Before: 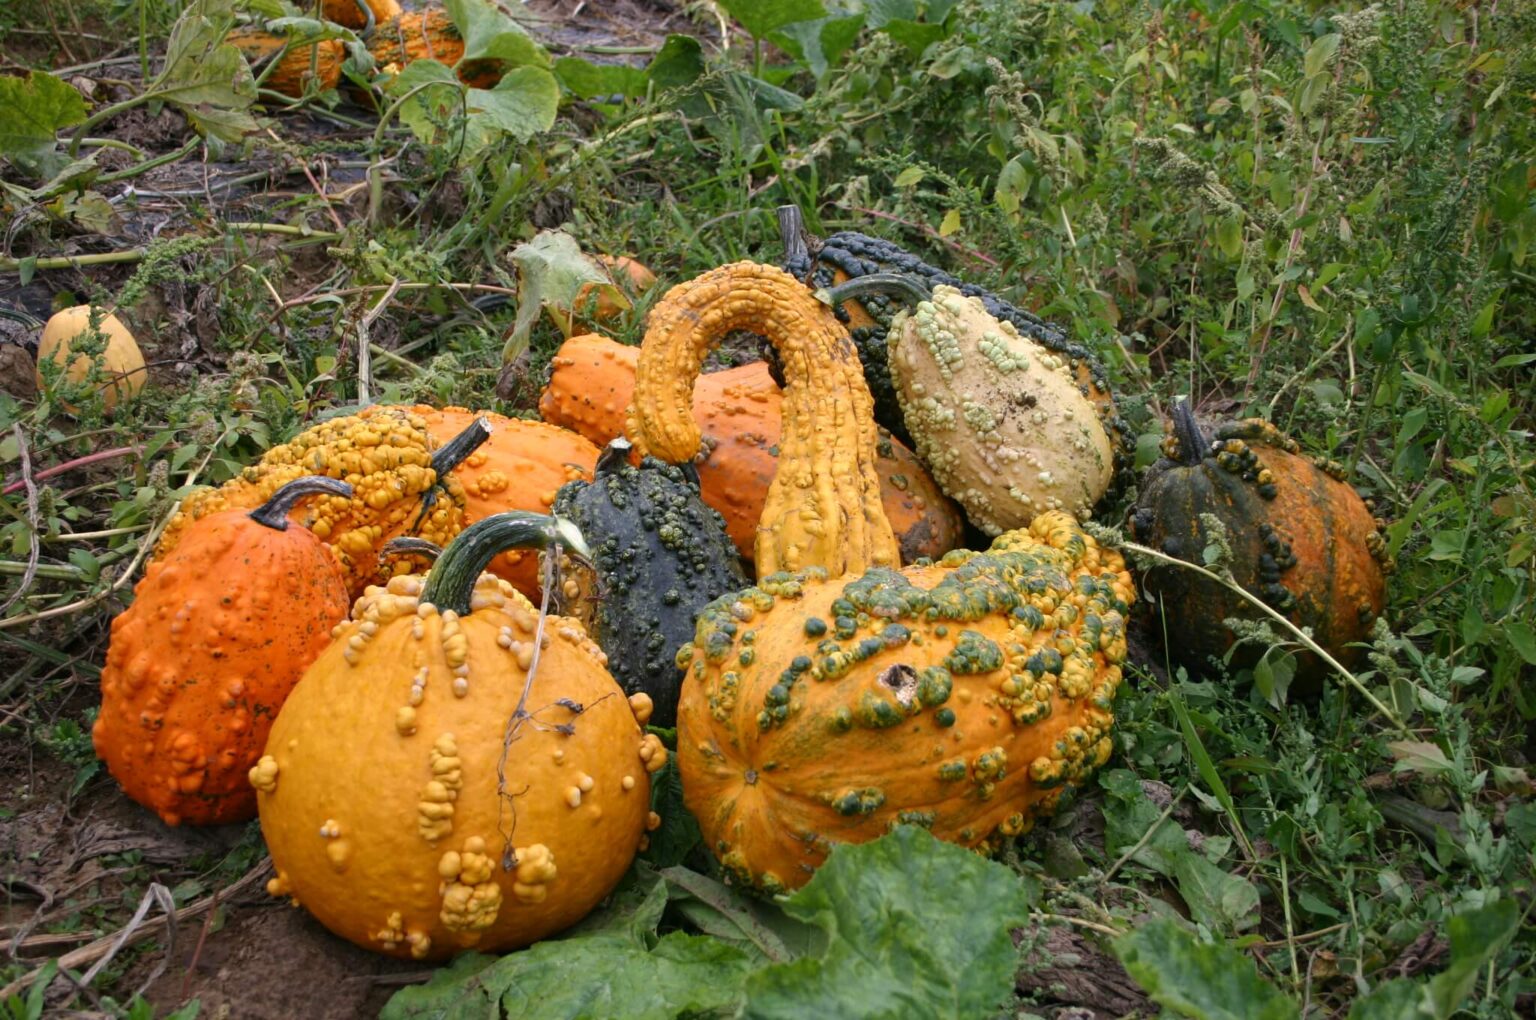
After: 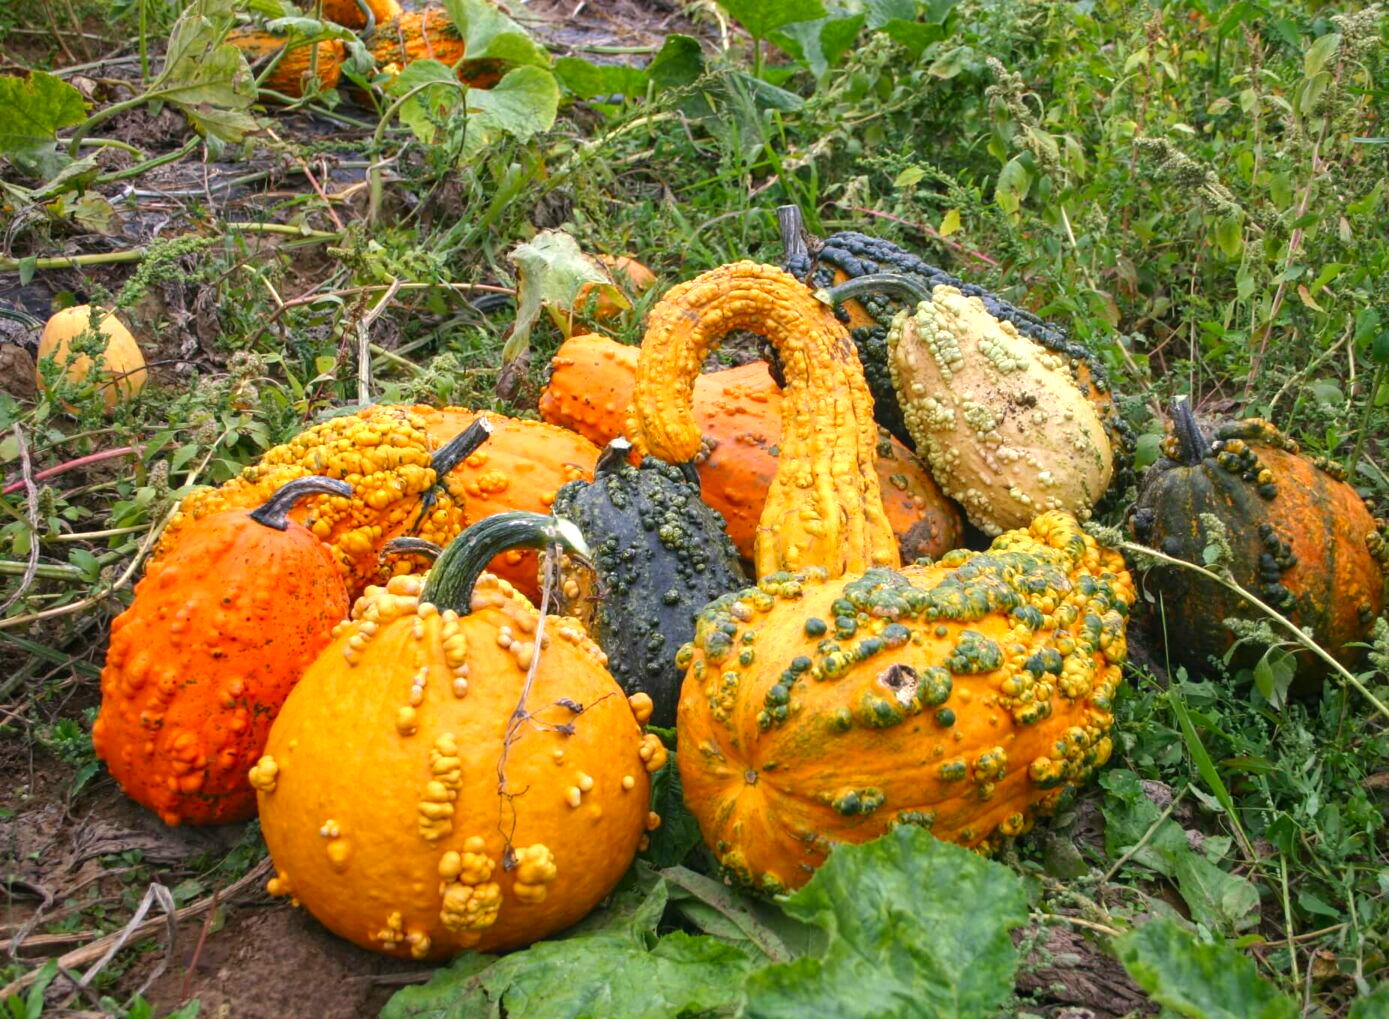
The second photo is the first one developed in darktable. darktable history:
local contrast: detail 109%
crop: right 9.52%, bottom 0.025%
exposure: exposure 0.584 EV, compensate highlight preservation false
contrast brightness saturation: saturation 0.182
